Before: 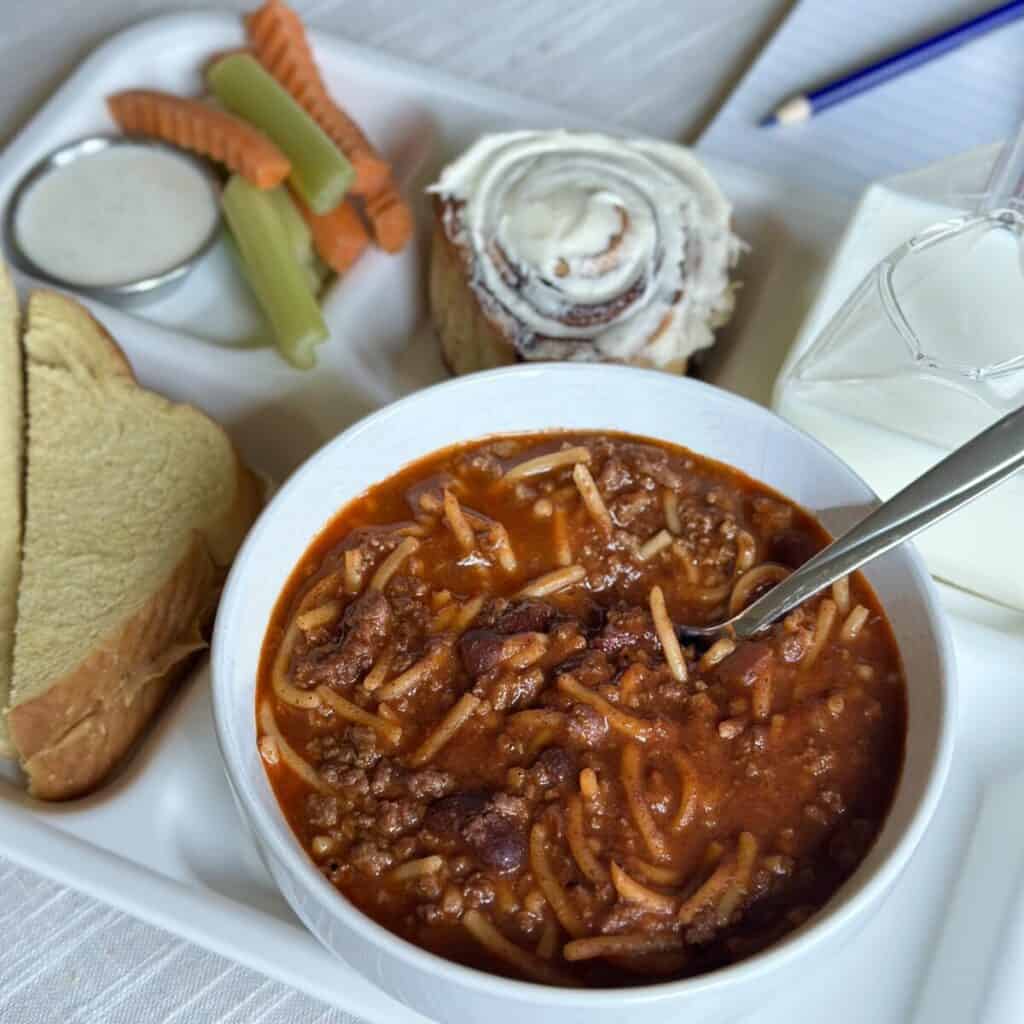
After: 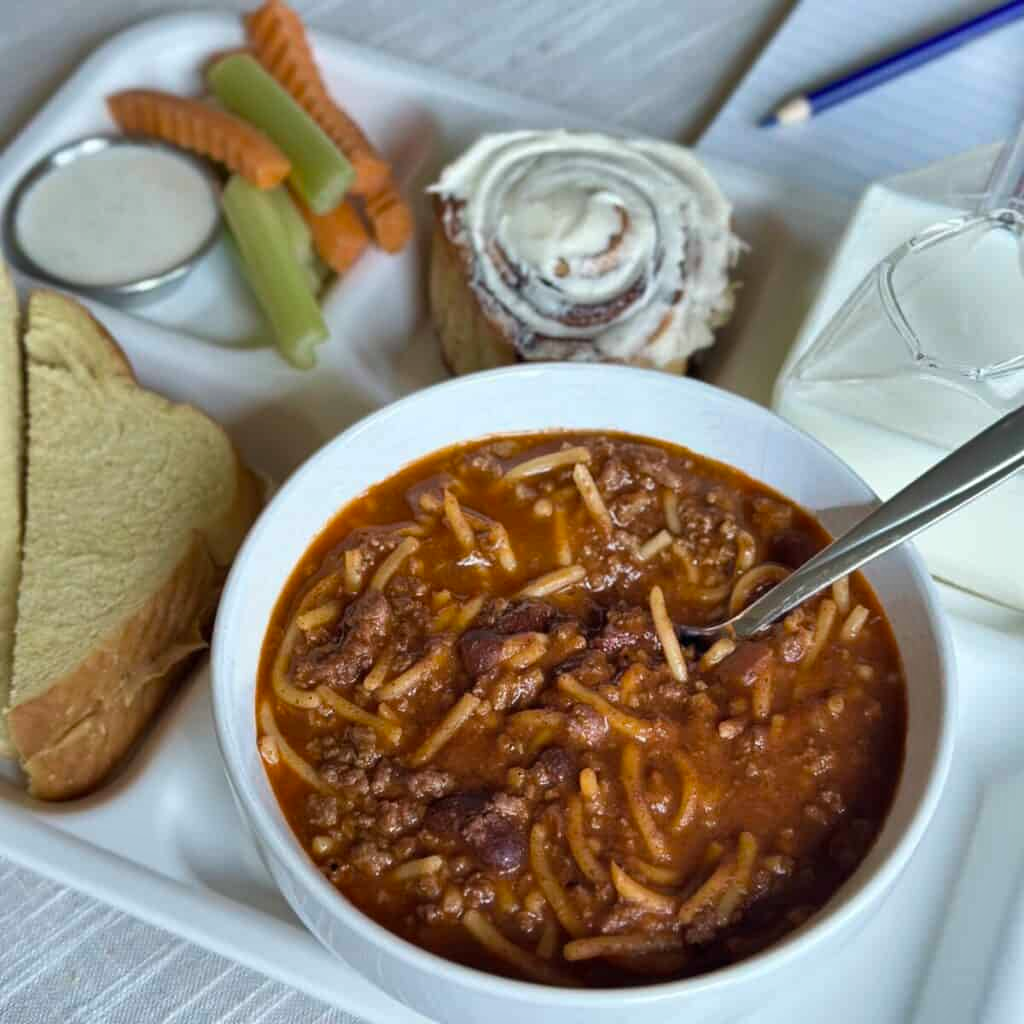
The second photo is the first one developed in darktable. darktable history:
color zones: curves: ch1 [(0.113, 0.438) (0.75, 0.5)]; ch2 [(0.12, 0.526) (0.75, 0.5)]
shadows and highlights: soften with gaussian
